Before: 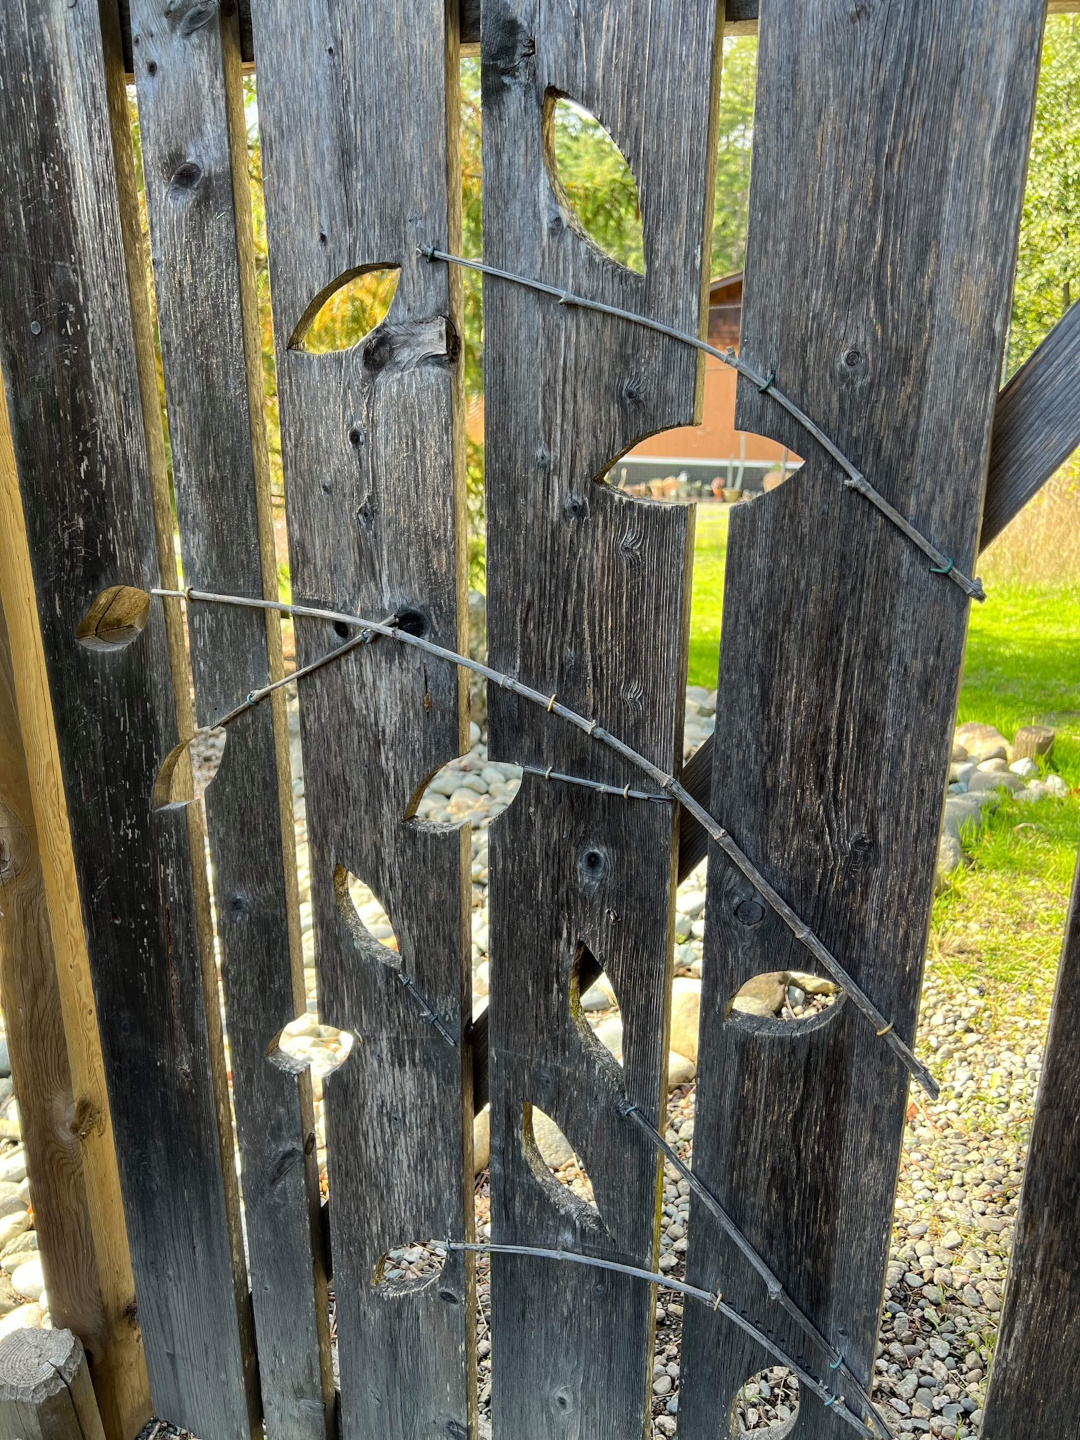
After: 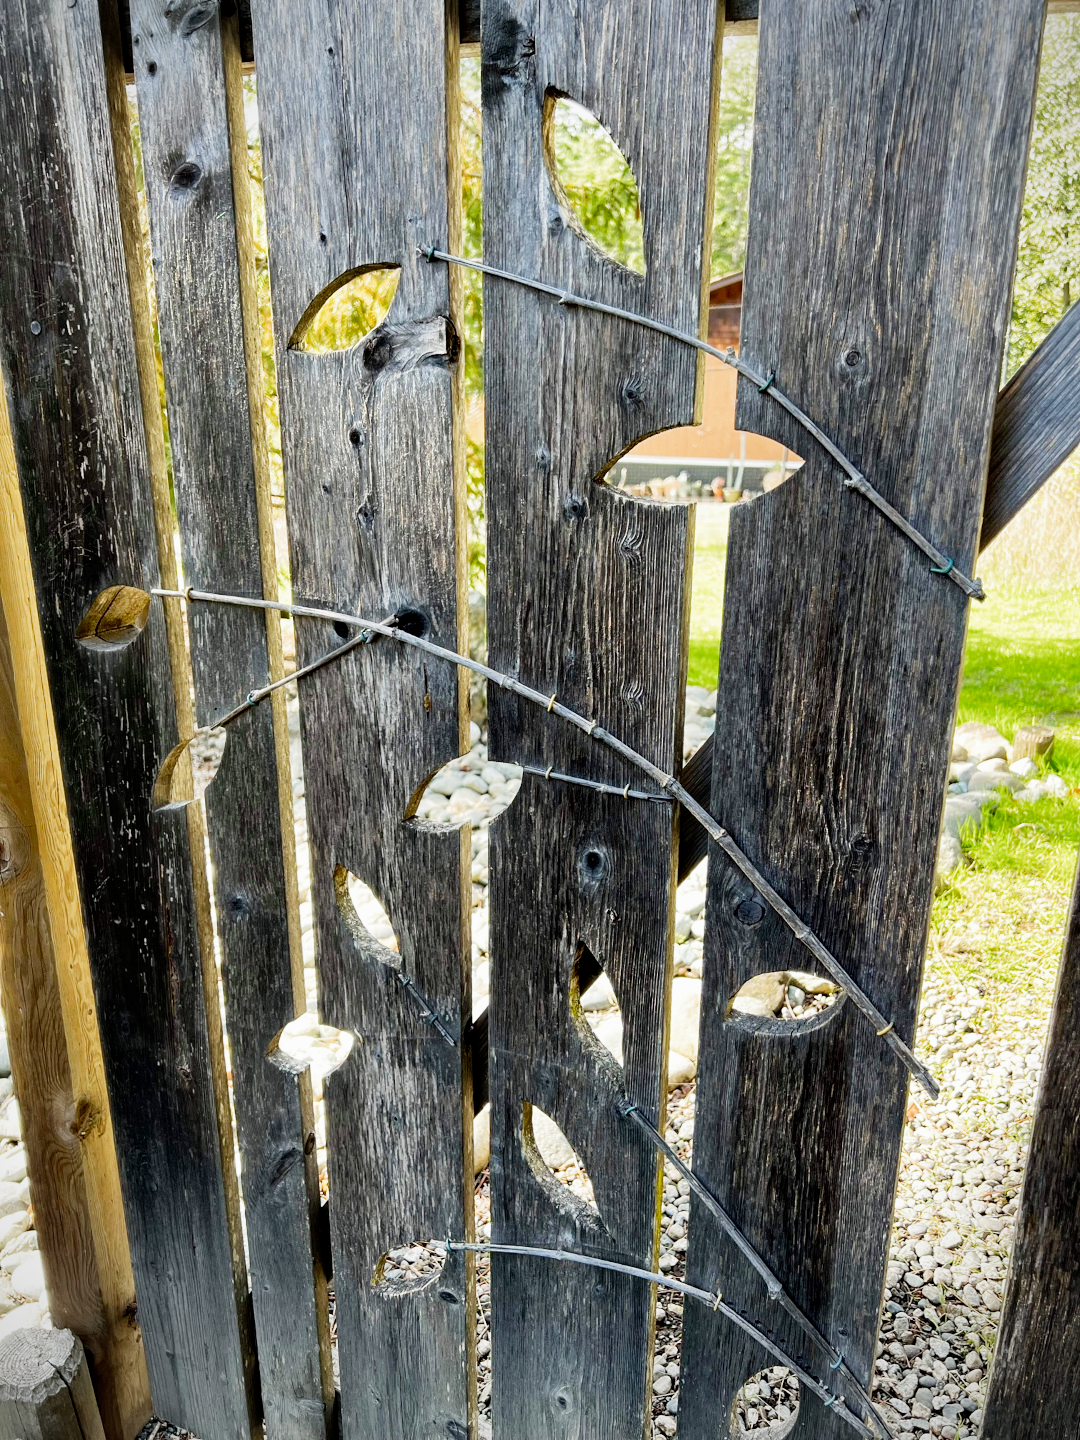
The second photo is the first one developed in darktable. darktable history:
vignetting: fall-off radius 60.92%
filmic rgb: middle gray luminance 12.74%, black relative exposure -10.13 EV, white relative exposure 3.47 EV, threshold 6 EV, target black luminance 0%, hardness 5.74, latitude 44.69%, contrast 1.221, highlights saturation mix 5%, shadows ↔ highlights balance 26.78%, add noise in highlights 0, preserve chrominance no, color science v3 (2019), use custom middle-gray values true, iterations of high-quality reconstruction 0, contrast in highlights soft, enable highlight reconstruction true
